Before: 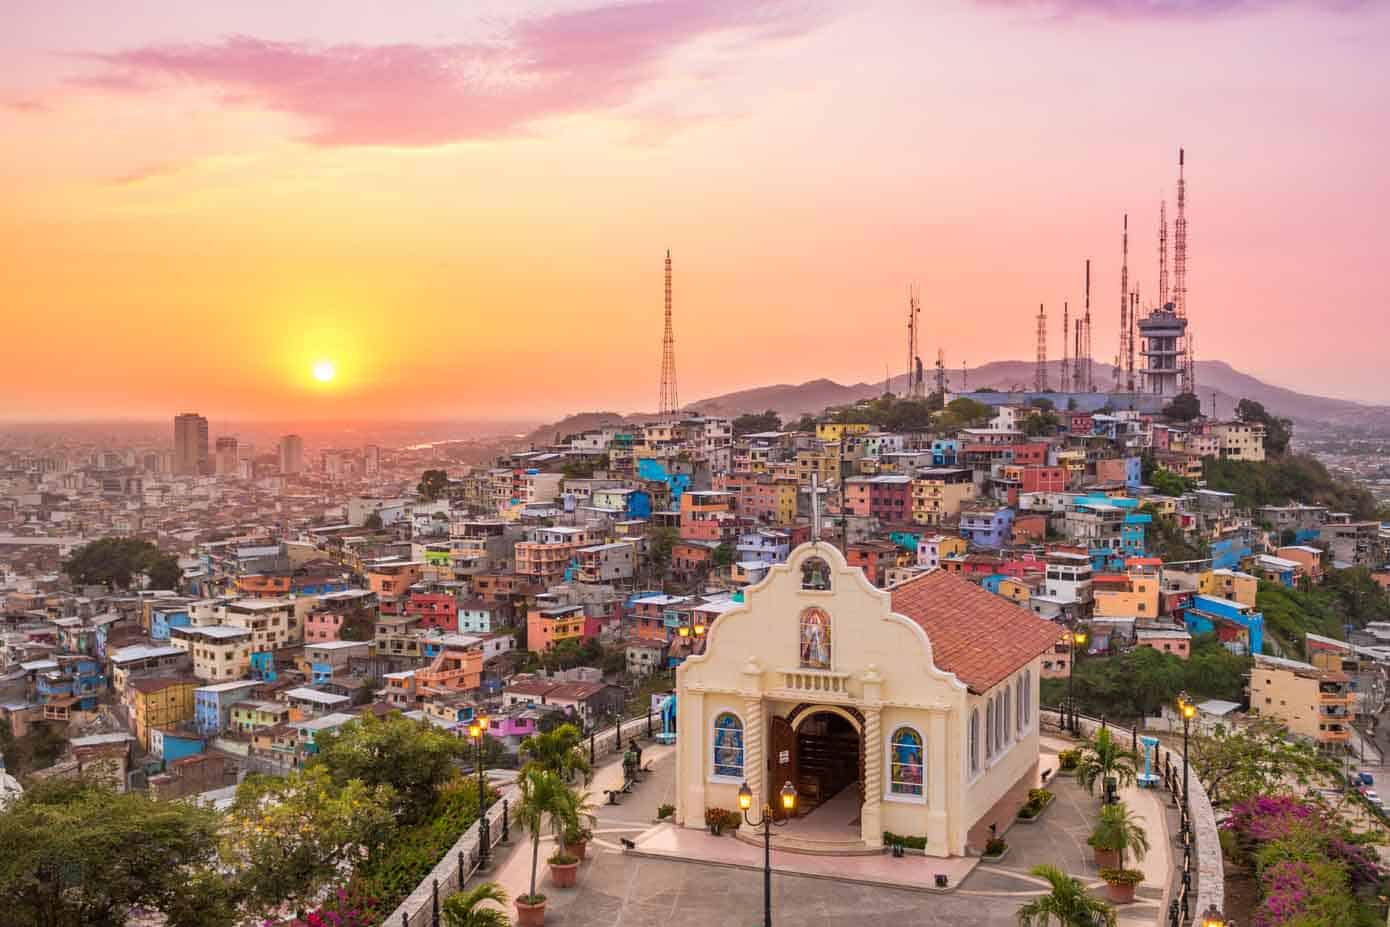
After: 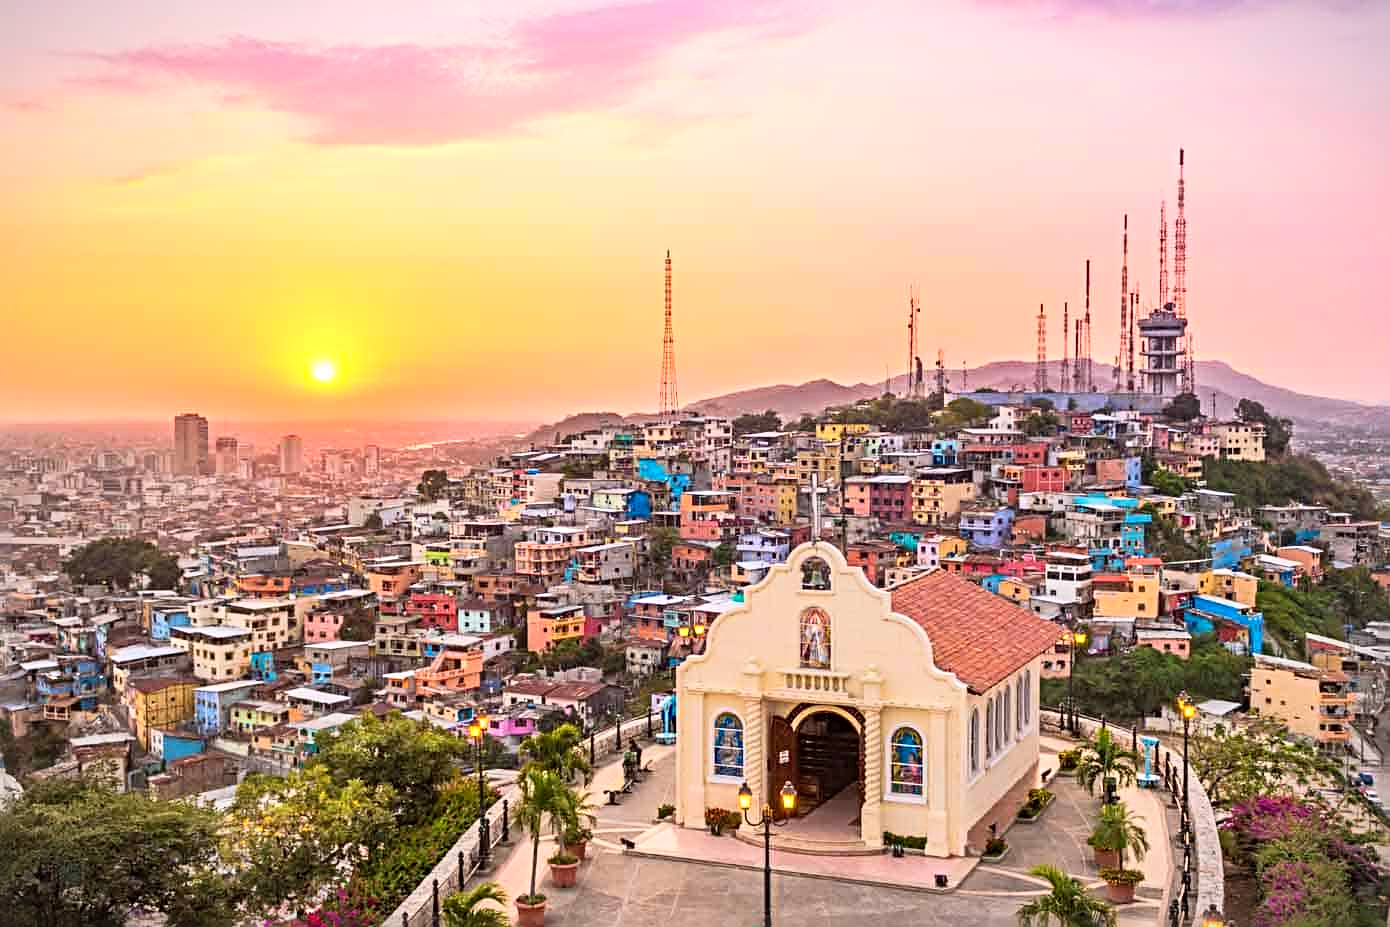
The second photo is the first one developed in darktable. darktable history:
sharpen: radius 4.883
vignetting: fall-off start 100%, brightness -0.282, width/height ratio 1.31
contrast brightness saturation: contrast 0.2, brightness 0.16, saturation 0.22
